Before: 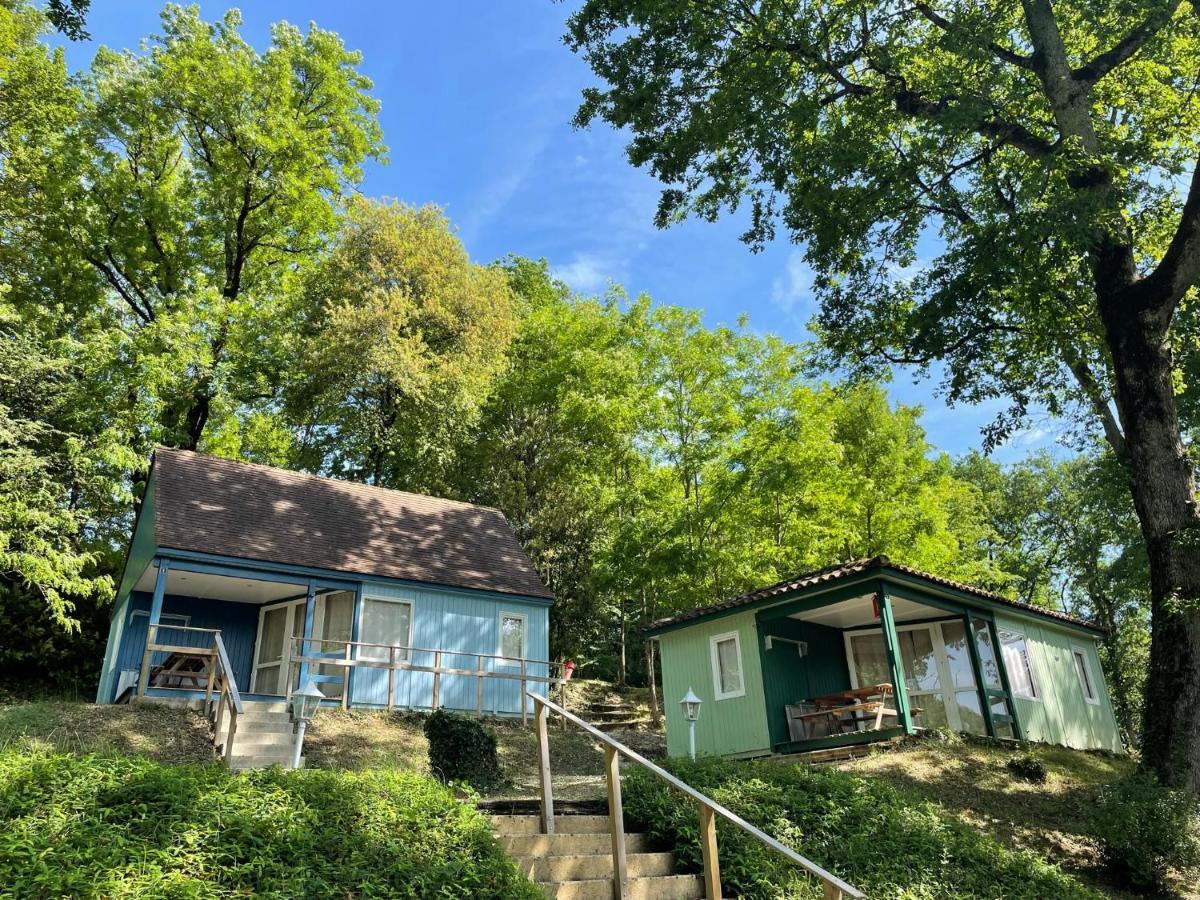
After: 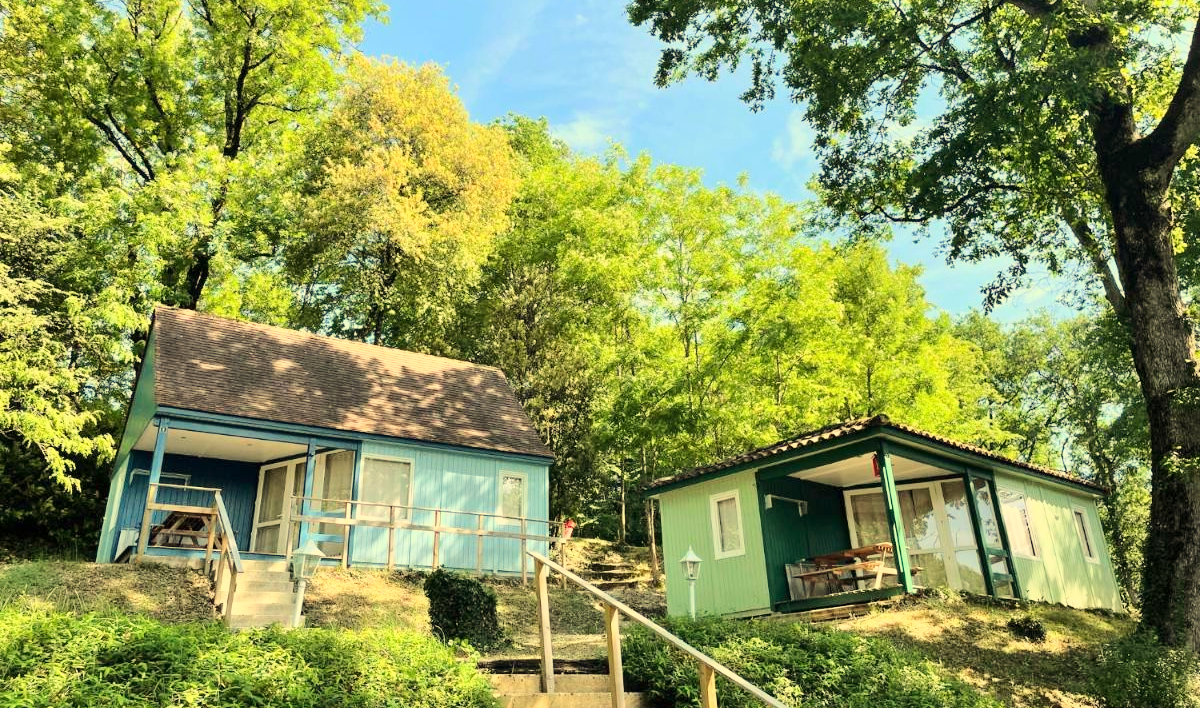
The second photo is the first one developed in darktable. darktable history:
base curve: curves: ch0 [(0, 0) (0.025, 0.046) (0.112, 0.277) (0.467, 0.74) (0.814, 0.929) (1, 0.942)]
white balance: red 1.08, blue 0.791
crop and rotate: top 15.774%, bottom 5.506%
